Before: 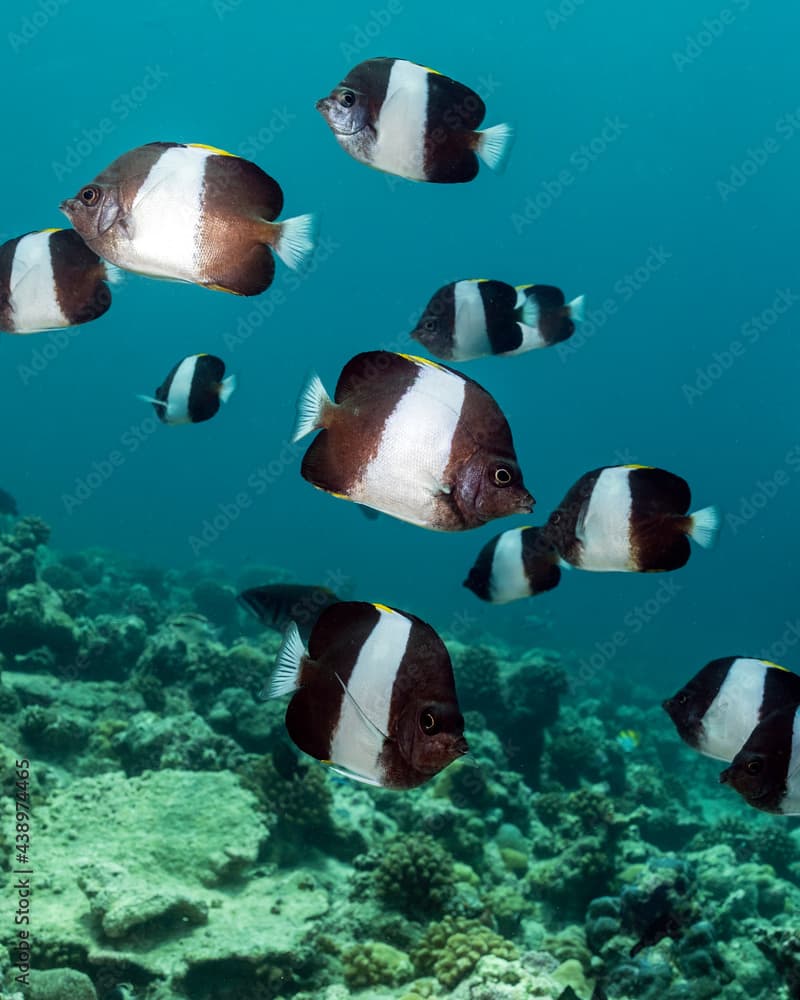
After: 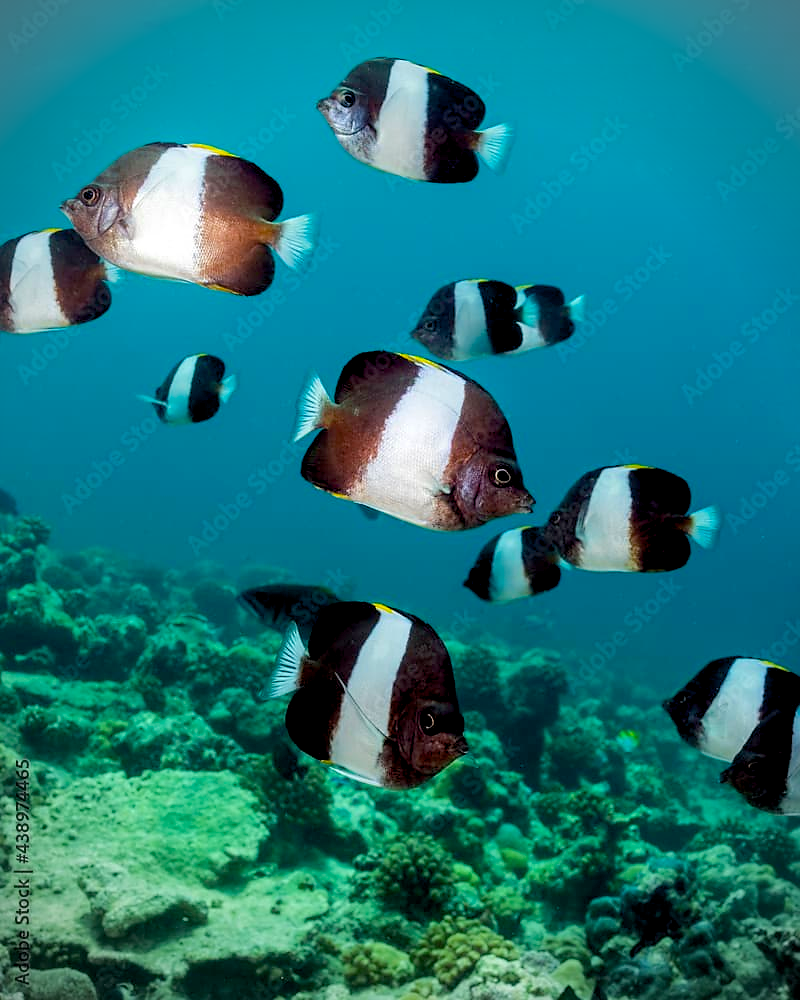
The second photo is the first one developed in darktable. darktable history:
vignetting: on, module defaults
sharpen: radius 1.038, threshold 0.873
color balance rgb: global offset › luminance -0.504%, perceptual saturation grading › global saturation 24.919%, perceptual brilliance grading › mid-tones 10.653%, perceptual brilliance grading › shadows 15.468%, global vibrance 20.255%
